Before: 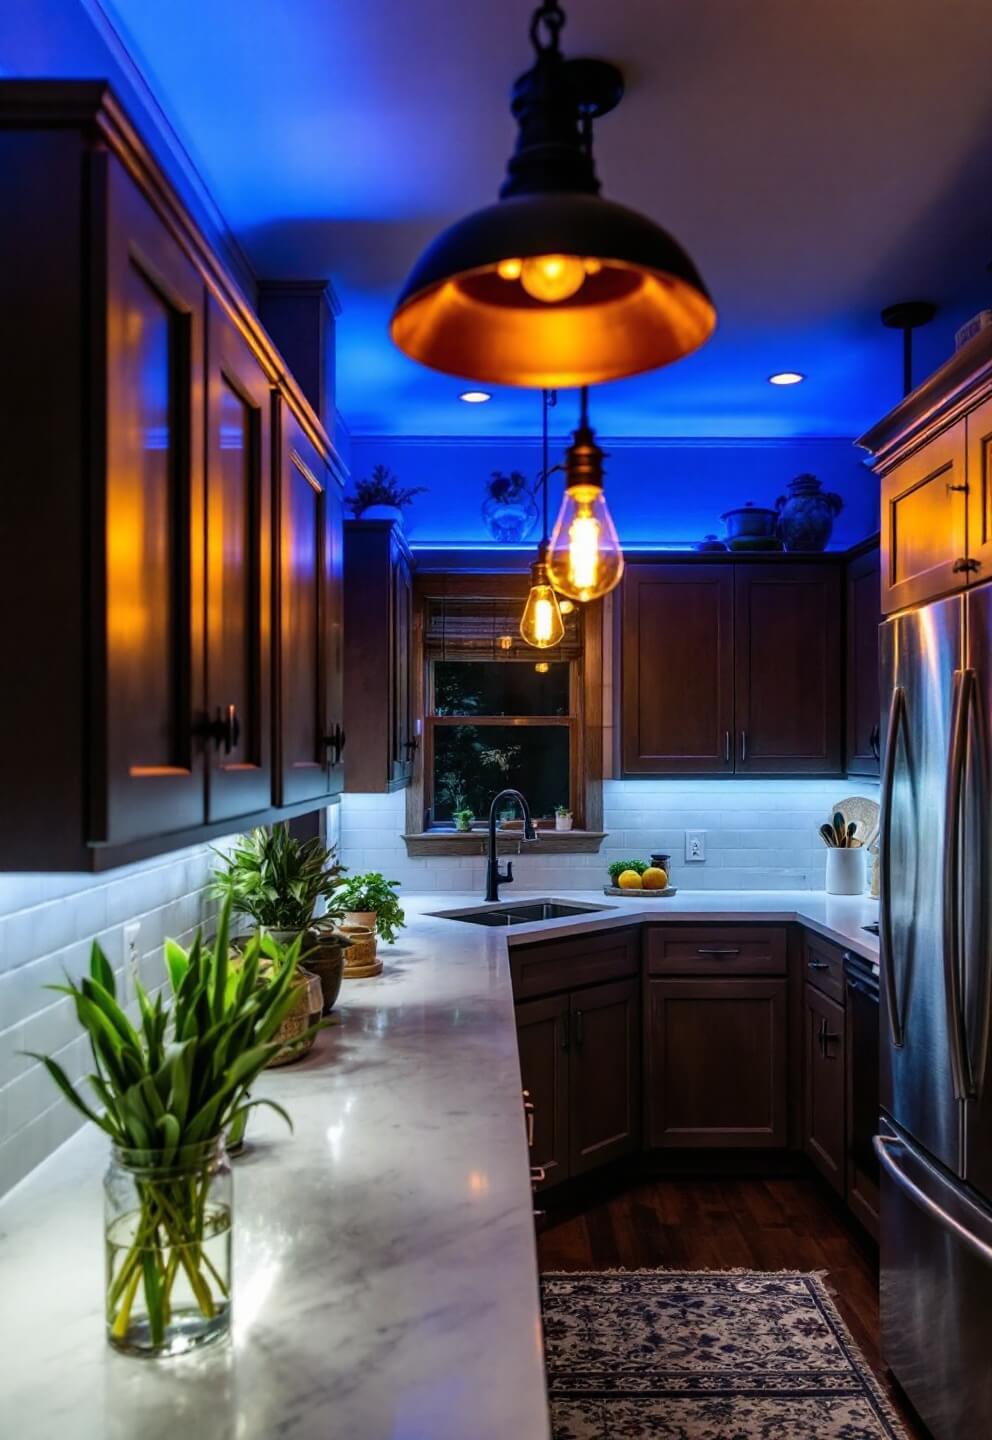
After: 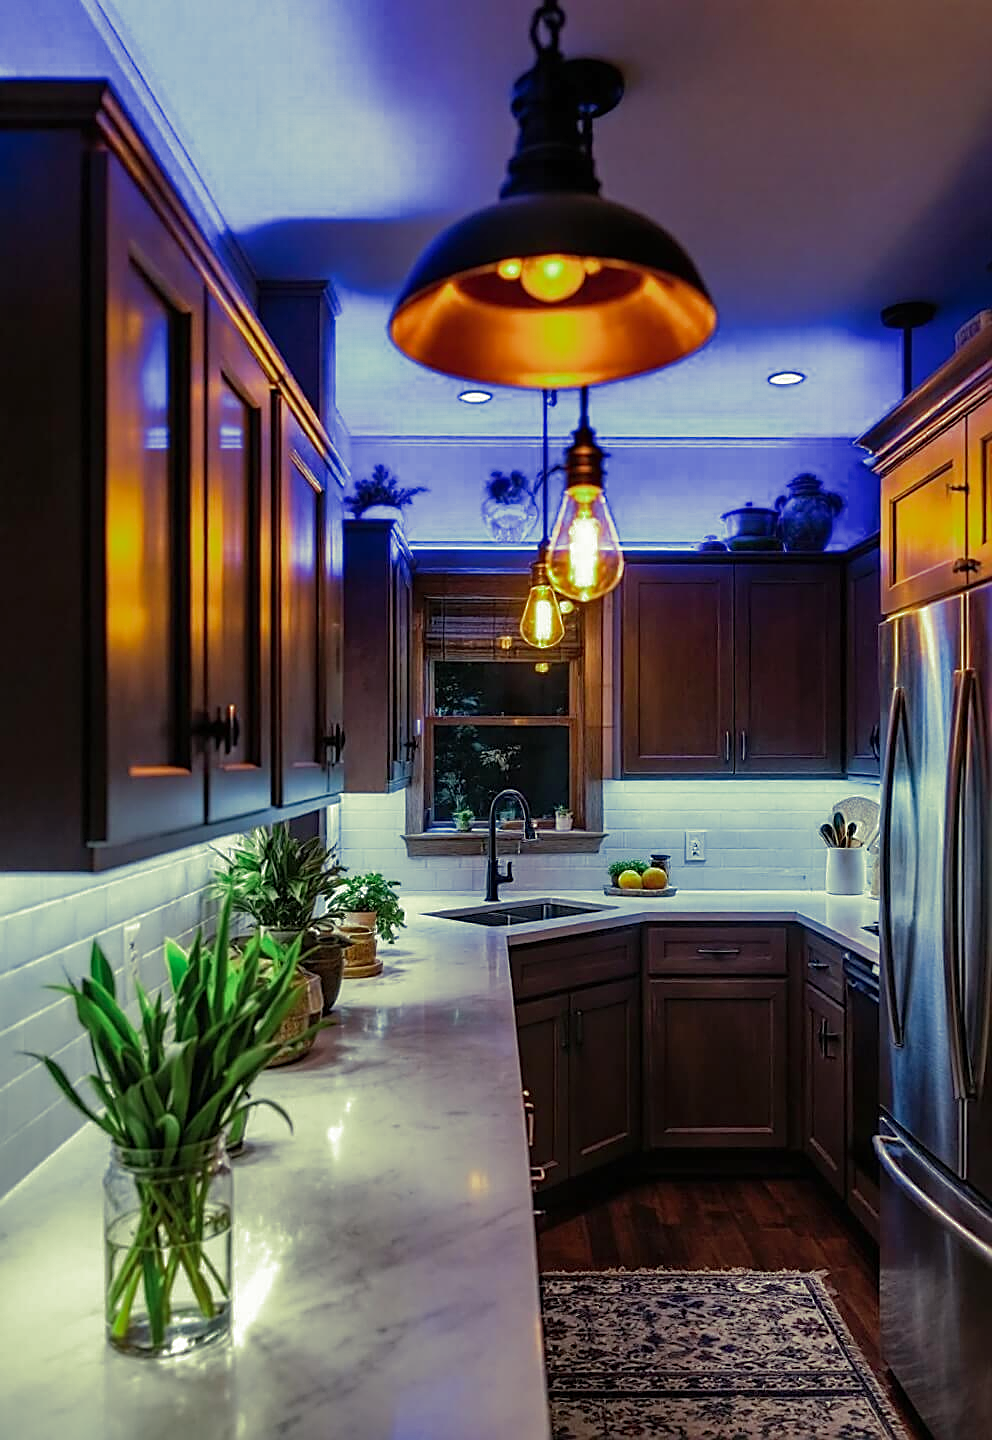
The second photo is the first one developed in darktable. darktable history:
sharpen: amount 0.75
split-toning: shadows › hue 290.82°, shadows › saturation 0.34, highlights › saturation 0.38, balance 0, compress 50%
color zones: curves: ch2 [(0, 0.5) (0.143, 0.517) (0.286, 0.571) (0.429, 0.522) (0.571, 0.5) (0.714, 0.5) (0.857, 0.5) (1, 0.5)]
shadows and highlights: shadows 40, highlights -60
